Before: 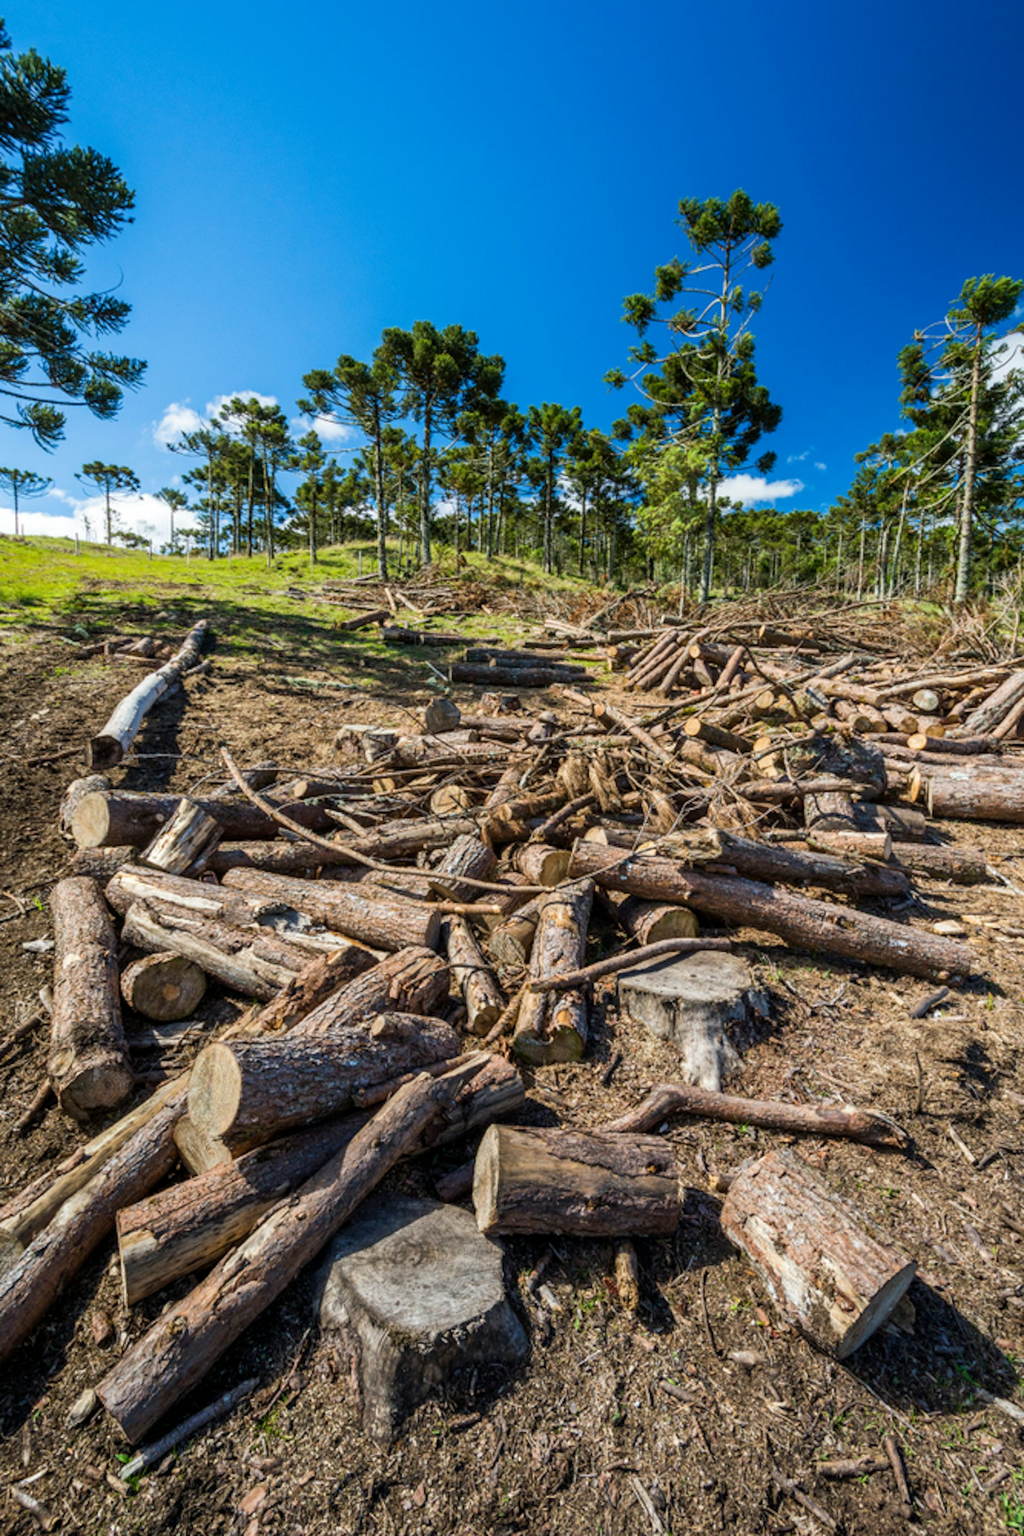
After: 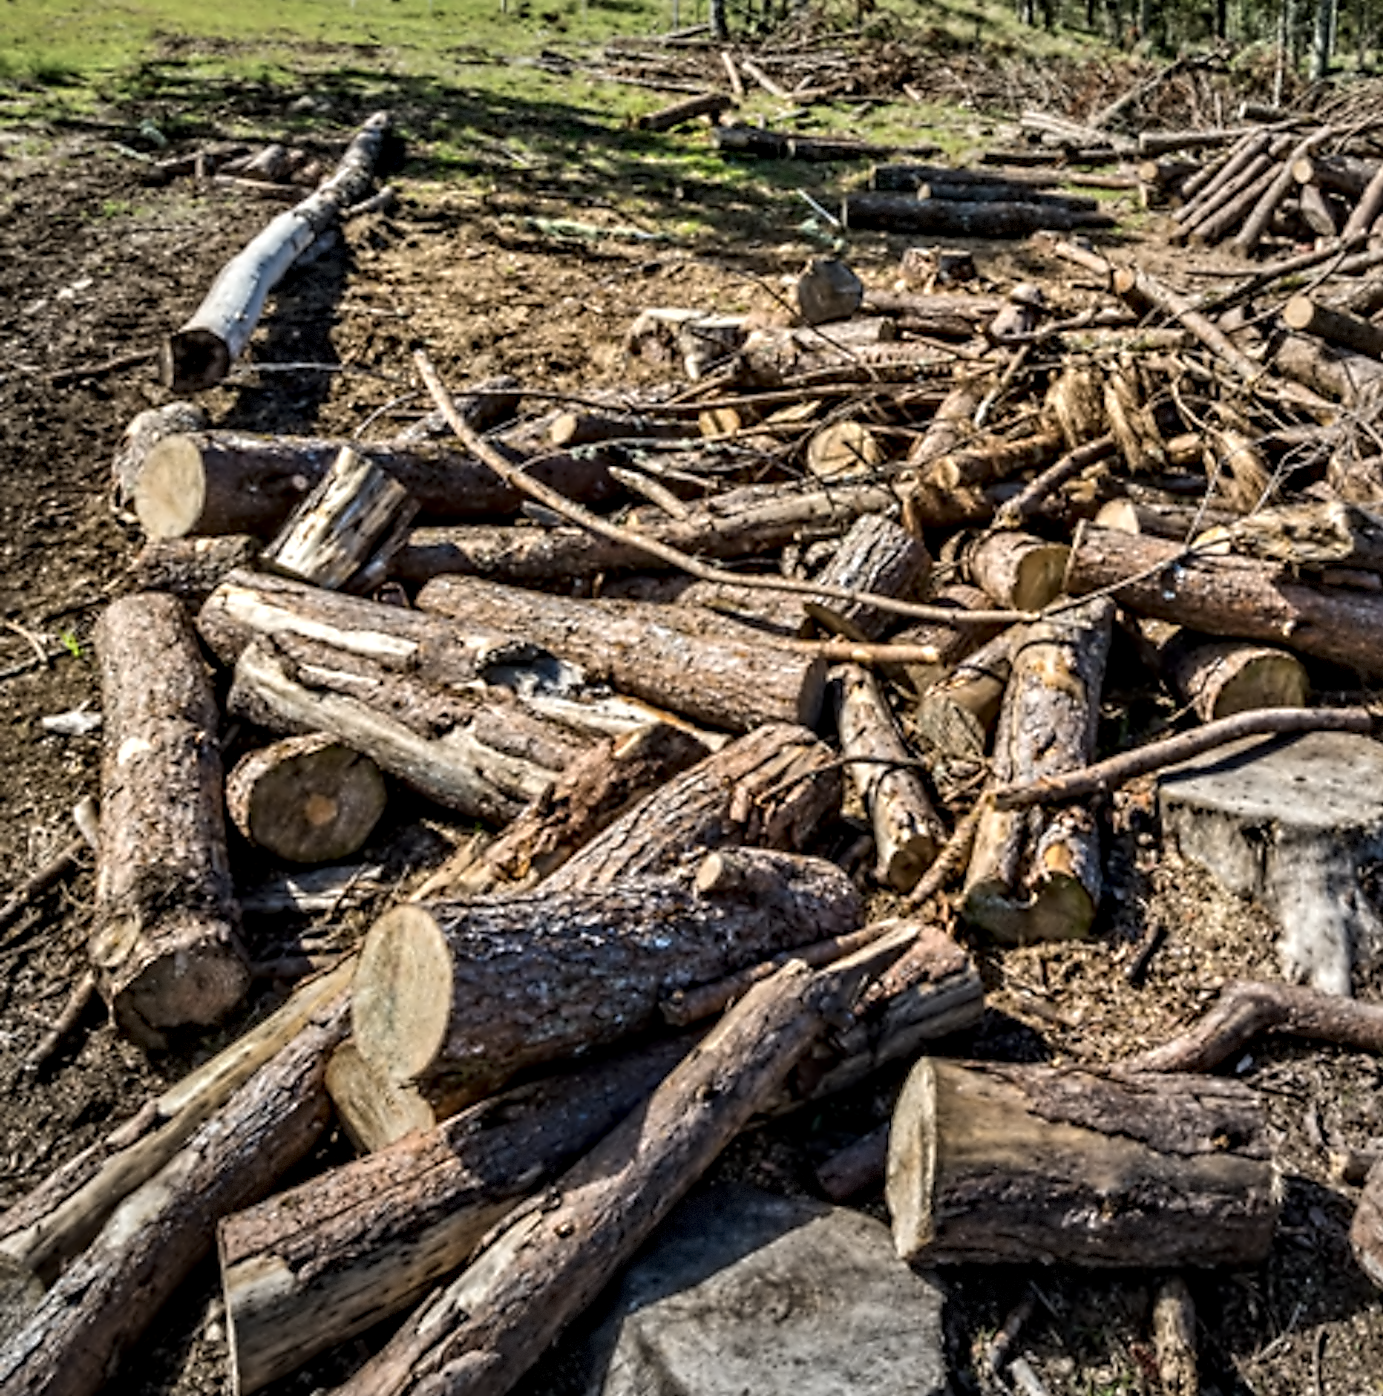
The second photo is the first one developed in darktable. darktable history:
crop: top 36.498%, right 27.964%, bottom 14.995%
vignetting: fall-off start 91%, fall-off radius 39.39%, brightness -0.182, saturation -0.3, width/height ratio 1.219, shape 1.3, dithering 8-bit output, unbound false
contrast equalizer: octaves 7, y [[0.5, 0.542, 0.583, 0.625, 0.667, 0.708], [0.5 ×6], [0.5 ×6], [0, 0.033, 0.067, 0.1, 0.133, 0.167], [0, 0.05, 0.1, 0.15, 0.2, 0.25]]
